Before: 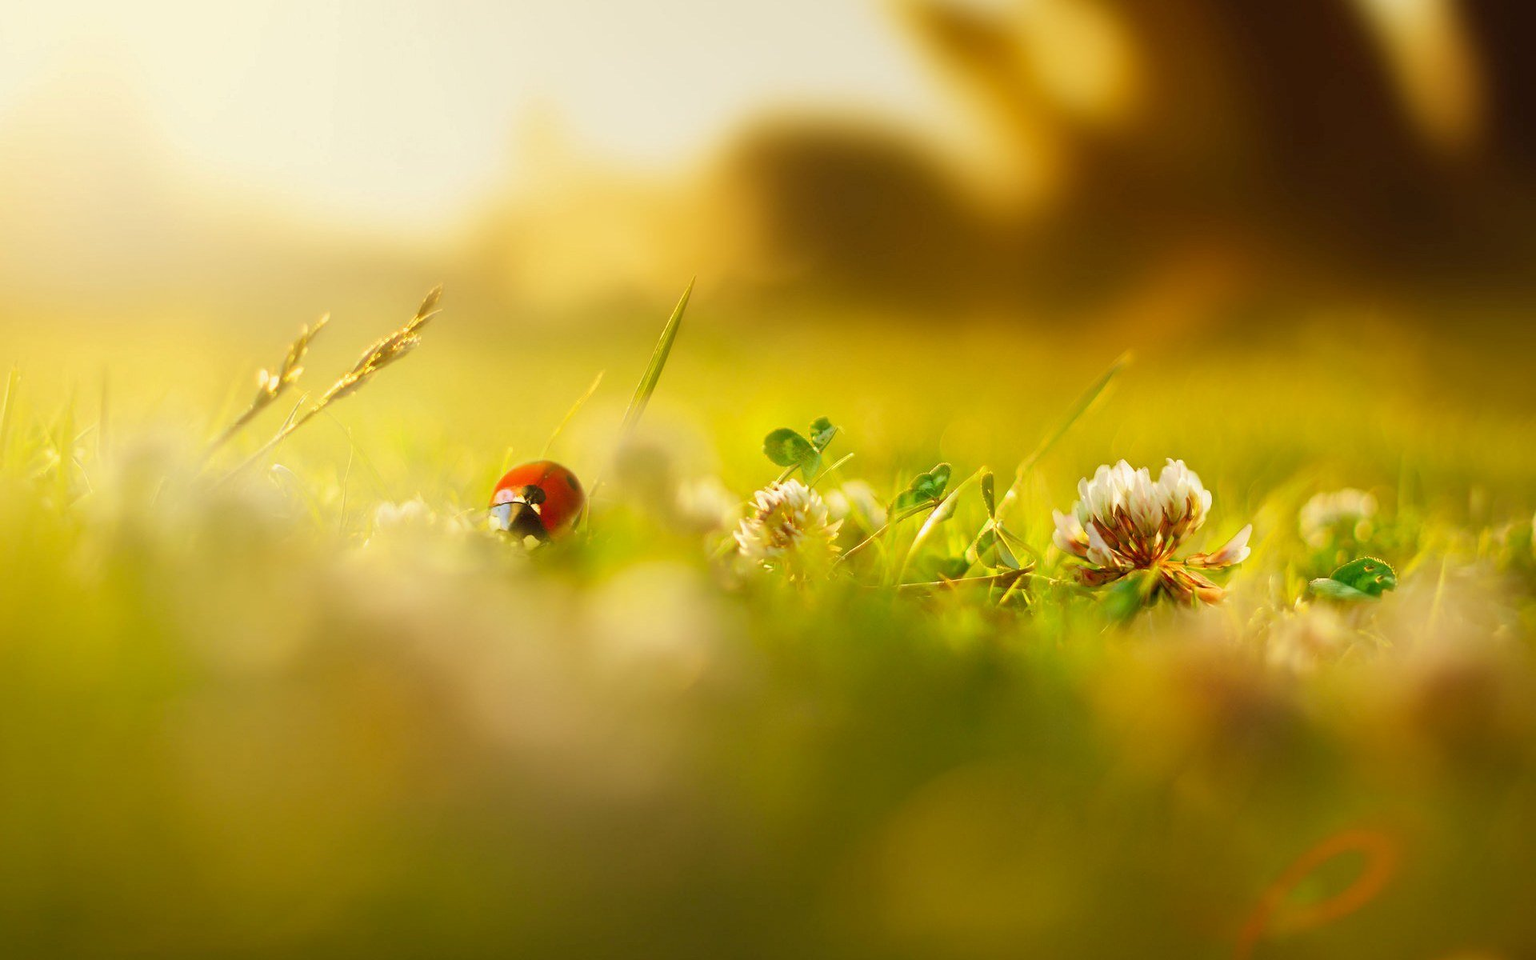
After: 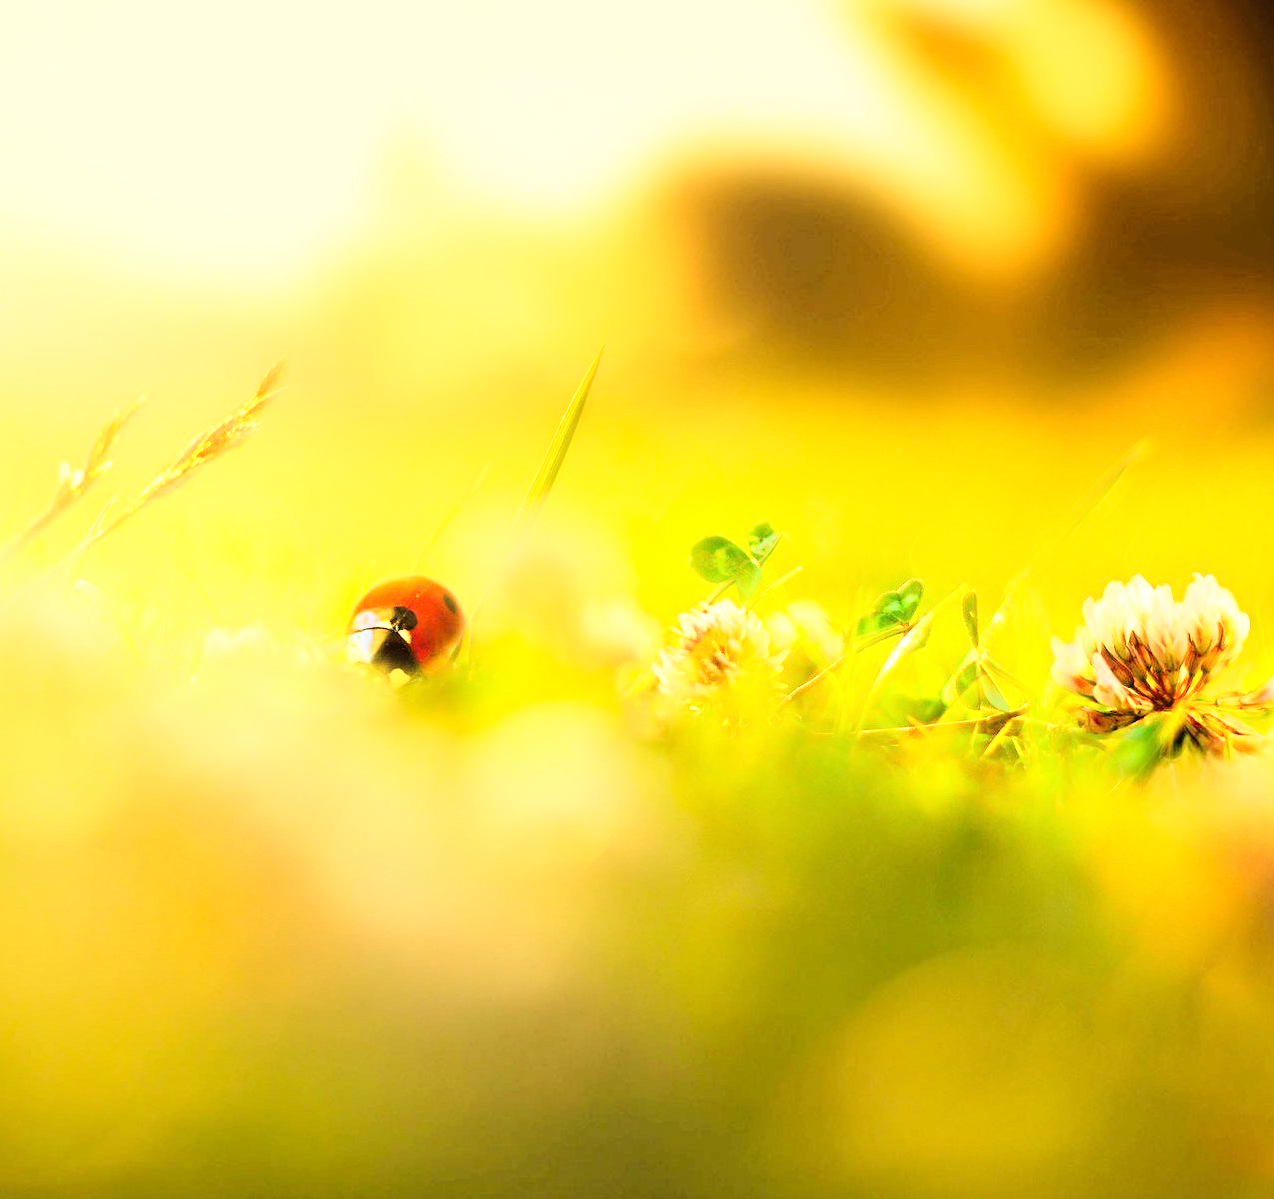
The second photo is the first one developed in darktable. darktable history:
exposure: exposure 0.264 EV, compensate exposure bias true, compensate highlight preservation false
base curve: curves: ch0 [(0, 0) (0, 0) (0.002, 0.001) (0.008, 0.003) (0.019, 0.011) (0.037, 0.037) (0.064, 0.11) (0.102, 0.232) (0.152, 0.379) (0.216, 0.524) (0.296, 0.665) (0.394, 0.789) (0.512, 0.881) (0.651, 0.945) (0.813, 0.986) (1, 1)]
crop and rotate: left 13.836%, right 19.786%
